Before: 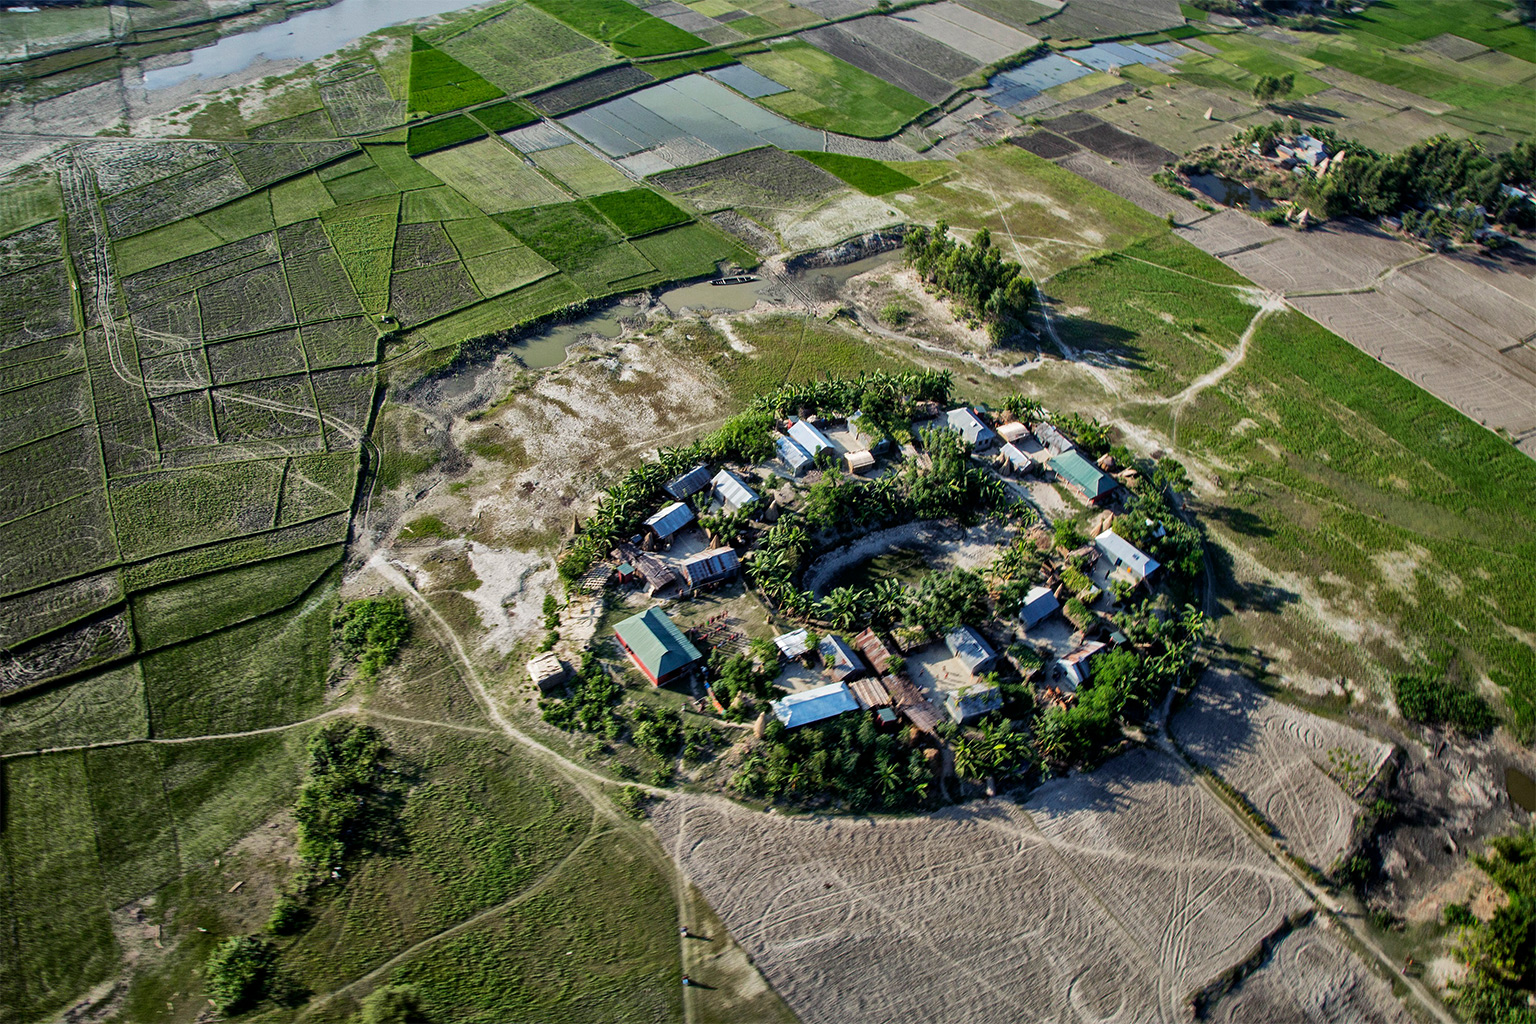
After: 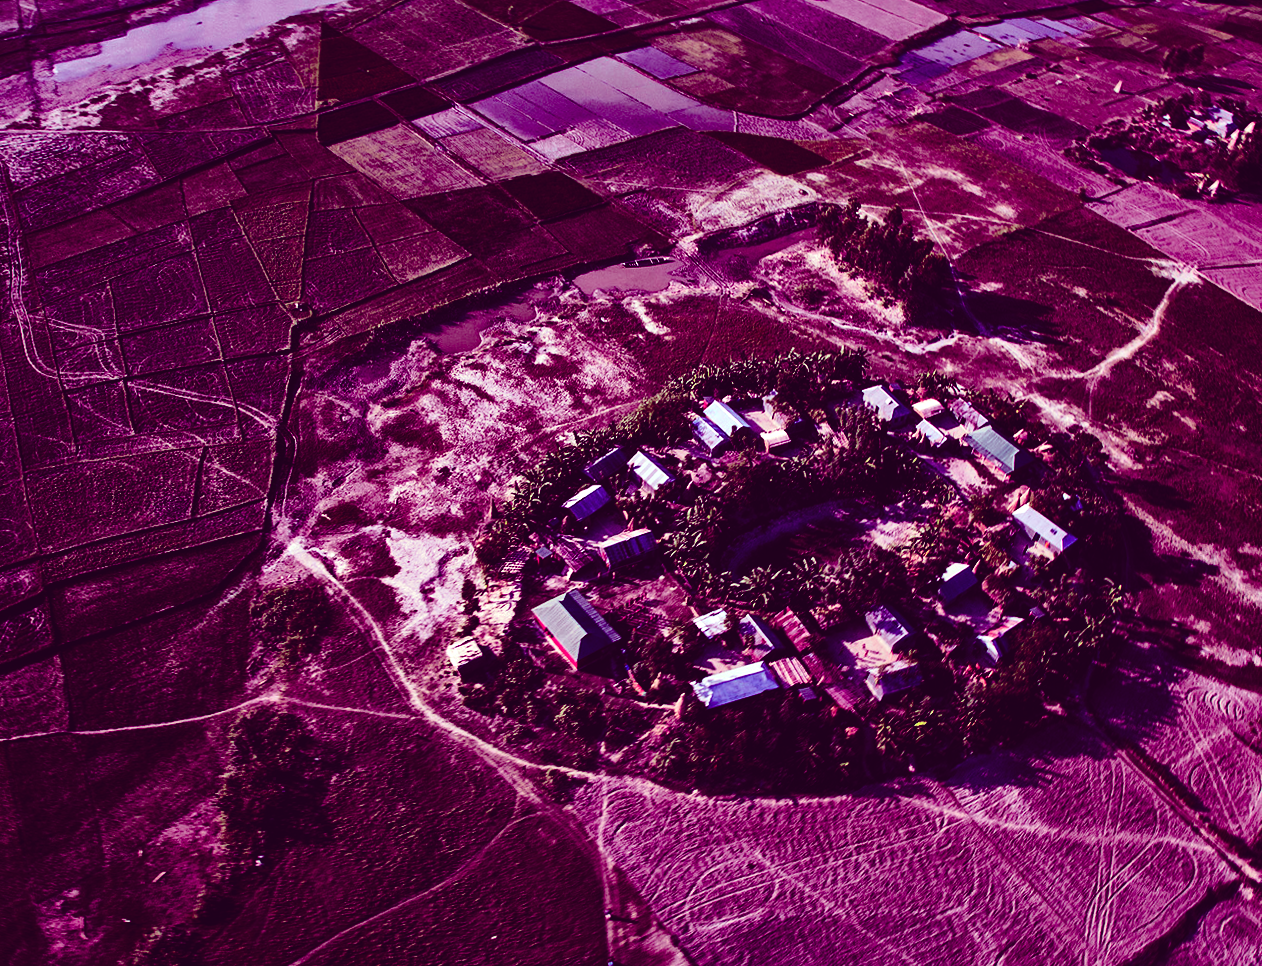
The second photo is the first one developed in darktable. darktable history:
crop and rotate: angle 1°, left 4.281%, top 0.642%, right 11.383%, bottom 2.486%
tone equalizer: -8 EV -1.08 EV, -7 EV -1.01 EV, -6 EV -0.867 EV, -5 EV -0.578 EV, -3 EV 0.578 EV, -2 EV 0.867 EV, -1 EV 1.01 EV, +0 EV 1.08 EV, edges refinement/feathering 500, mask exposure compensation -1.57 EV, preserve details no
tone curve: curves: ch0 [(0, 0) (0.139, 0.081) (0.304, 0.259) (0.502, 0.505) (0.683, 0.676) (0.761, 0.773) (0.858, 0.858) (0.987, 0.945)]; ch1 [(0, 0) (0.172, 0.123) (0.304, 0.288) (0.414, 0.44) (0.472, 0.473) (0.502, 0.508) (0.54, 0.543) (0.583, 0.601) (0.638, 0.654) (0.741, 0.783) (1, 1)]; ch2 [(0, 0) (0.411, 0.424) (0.485, 0.476) (0.502, 0.502) (0.557, 0.54) (0.631, 0.576) (1, 1)], color space Lab, independent channels, preserve colors none
color balance: mode lift, gamma, gain (sRGB), lift [1, 1, 0.101, 1]
exposure: black level correction -0.036, exposure -0.497 EV, compensate highlight preservation false
